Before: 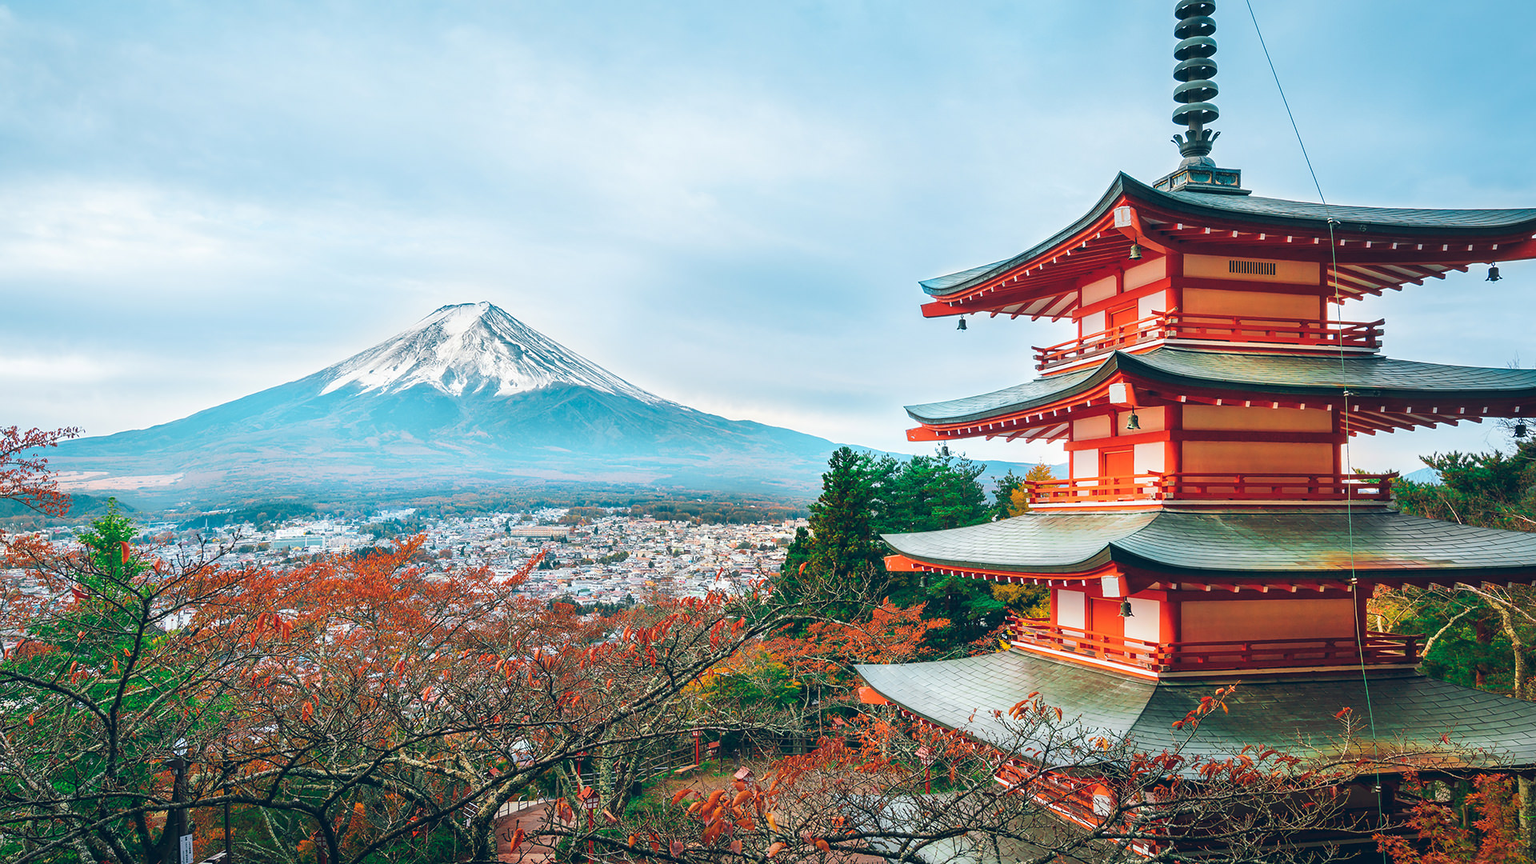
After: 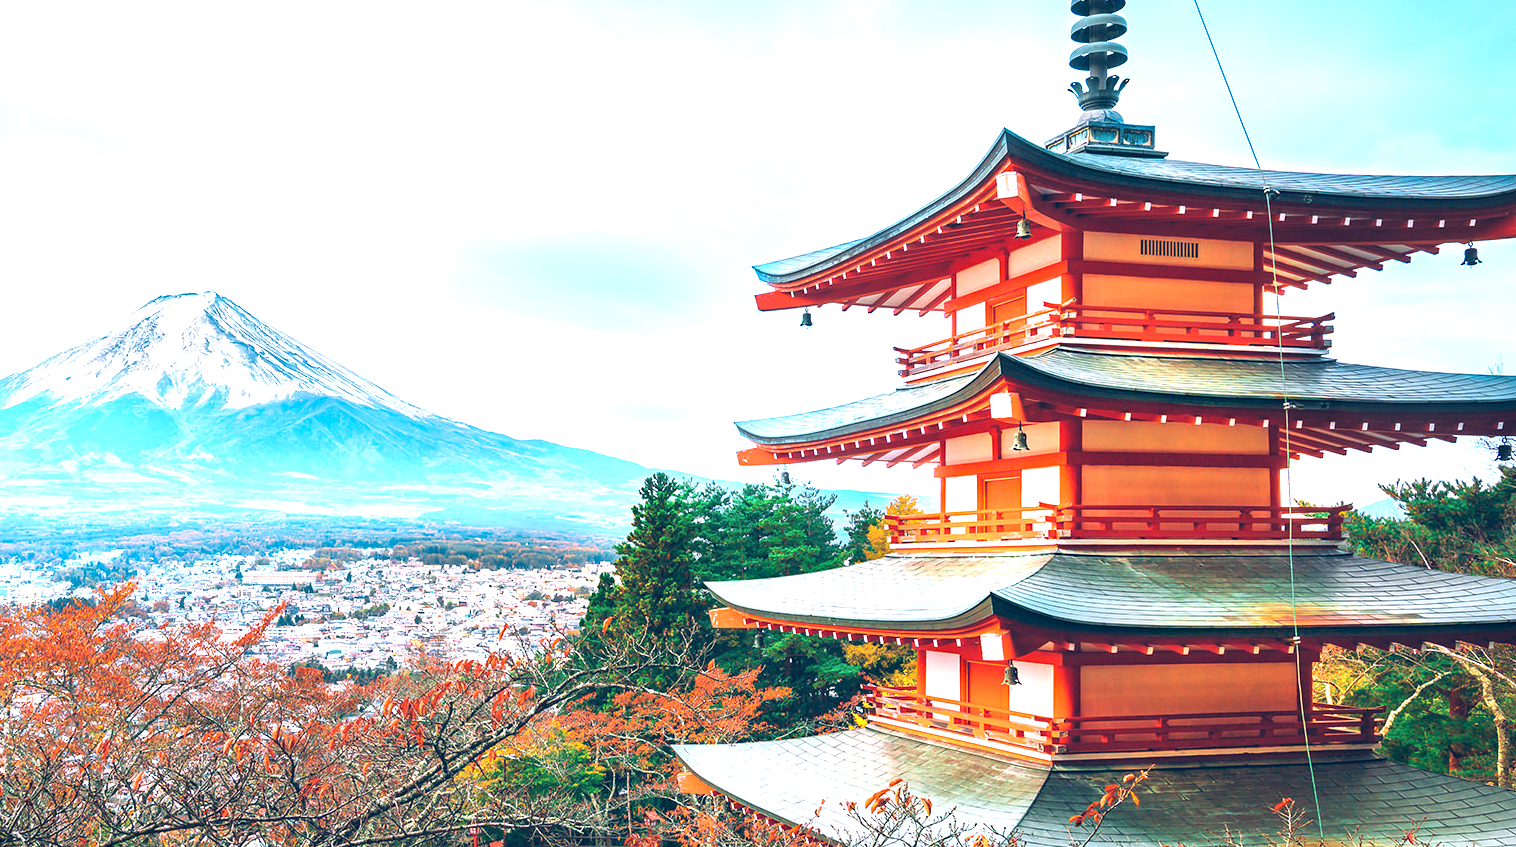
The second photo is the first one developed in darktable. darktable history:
exposure: exposure 1 EV, compensate highlight preservation false
haze removal: compatibility mode true, adaptive false
contrast brightness saturation: saturation -0.054
color calibration: output R [1.063, -0.012, -0.003, 0], output B [-0.079, 0.047, 1, 0], illuminant F (fluorescent), F source F9 (Cool White Deluxe 4150 K) – high CRI, x 0.374, y 0.373, temperature 4152.24 K
crop and rotate: left 20.635%, top 8.029%, right 0.383%, bottom 13.464%
